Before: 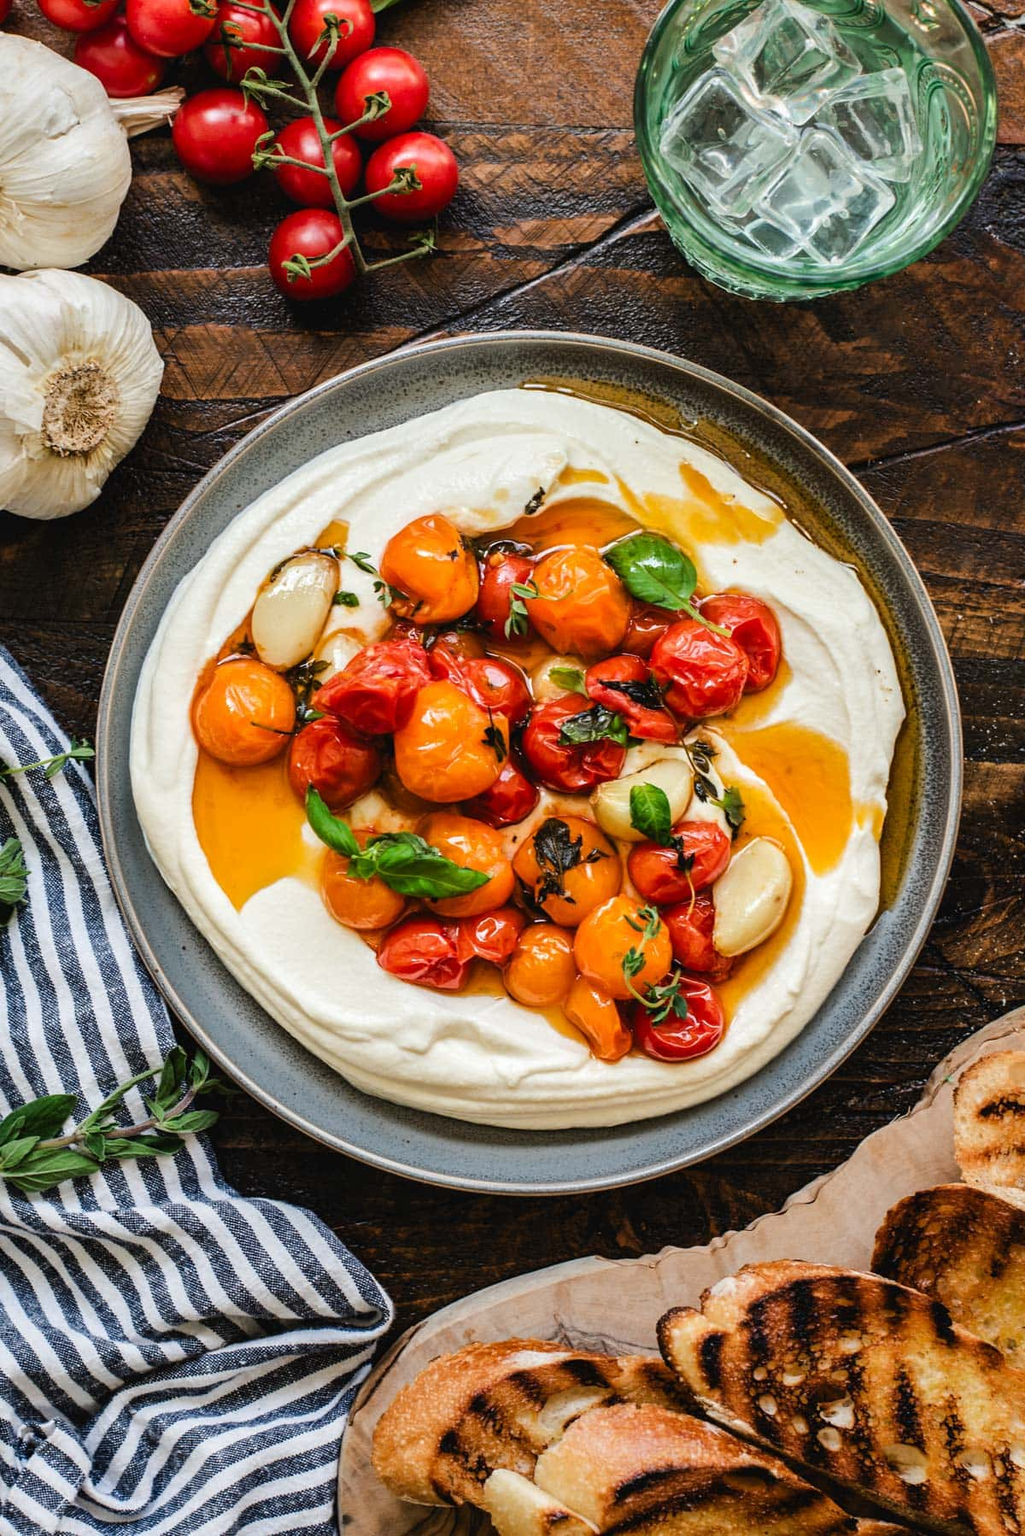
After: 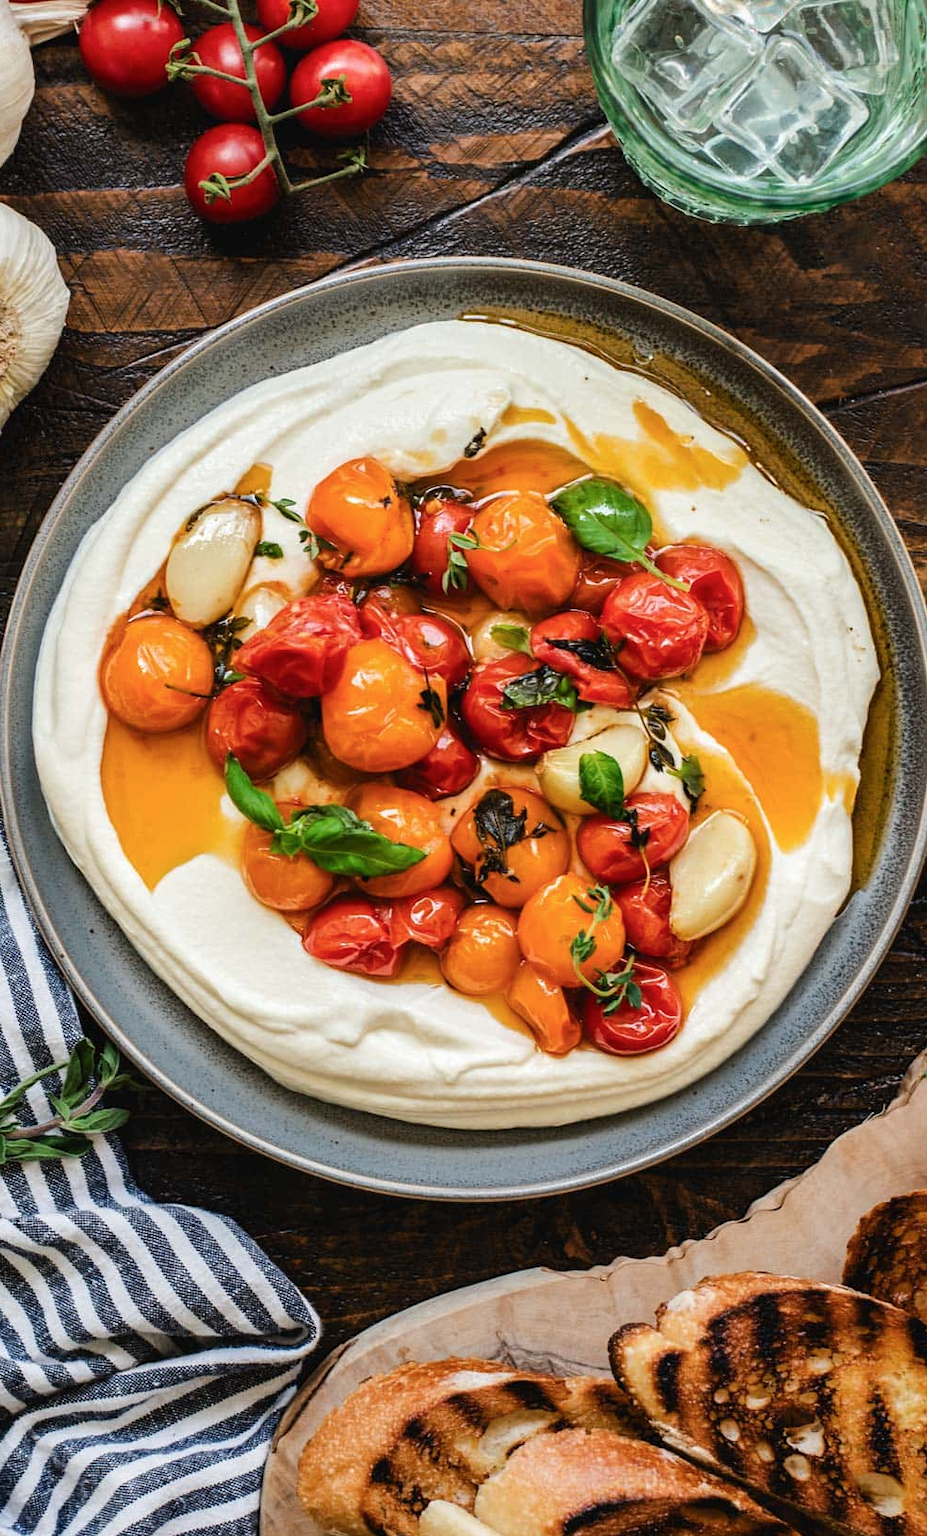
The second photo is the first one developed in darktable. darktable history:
color calibration: illuminant same as pipeline (D50), adaptation none (bypass), gamut compression 1.72
crop: left 9.807%, top 6.259%, right 7.334%, bottom 2.177%
